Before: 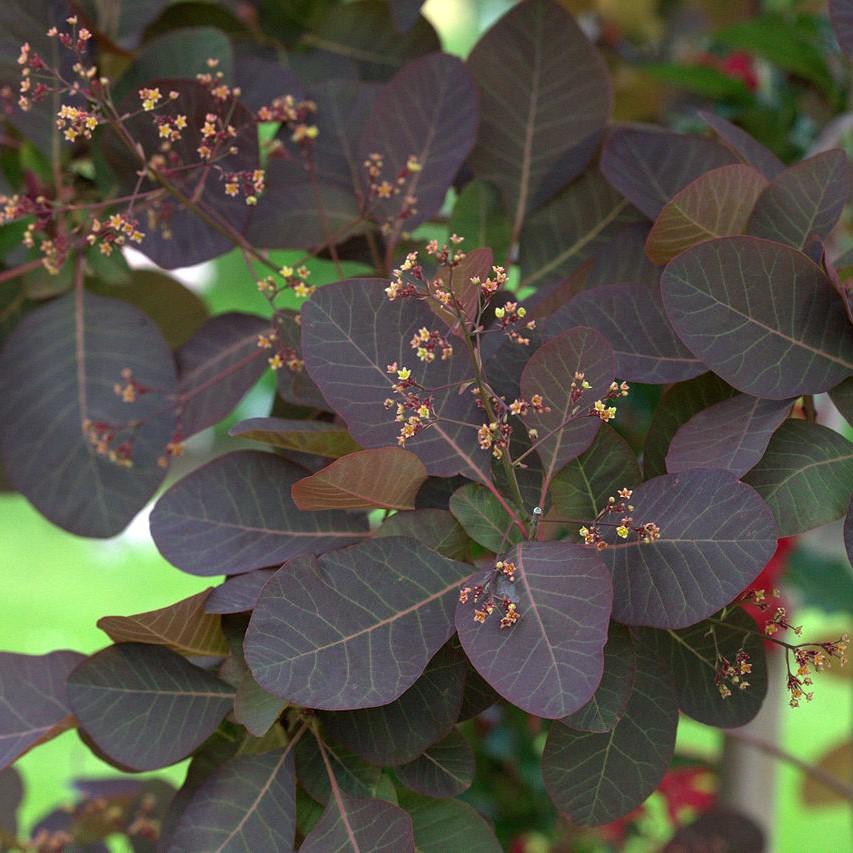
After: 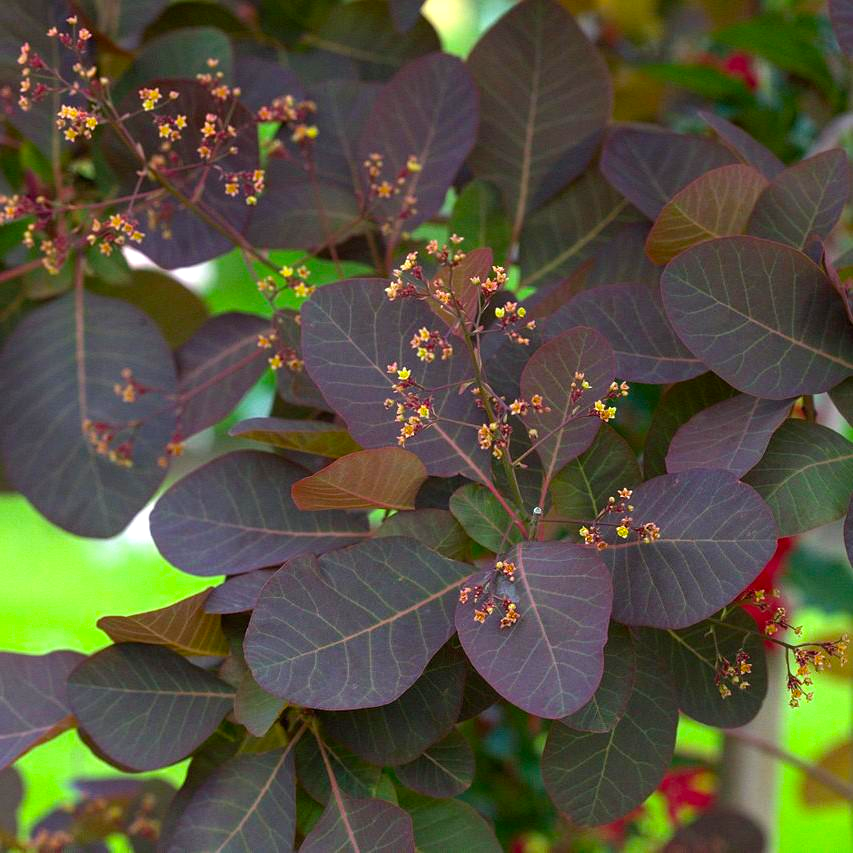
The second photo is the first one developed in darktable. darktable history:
color balance rgb: power › hue 74.74°, highlights gain › luminance 14.985%, linear chroma grading › global chroma 18.291%, perceptual saturation grading › global saturation 17.403%, global vibrance 9.899%
